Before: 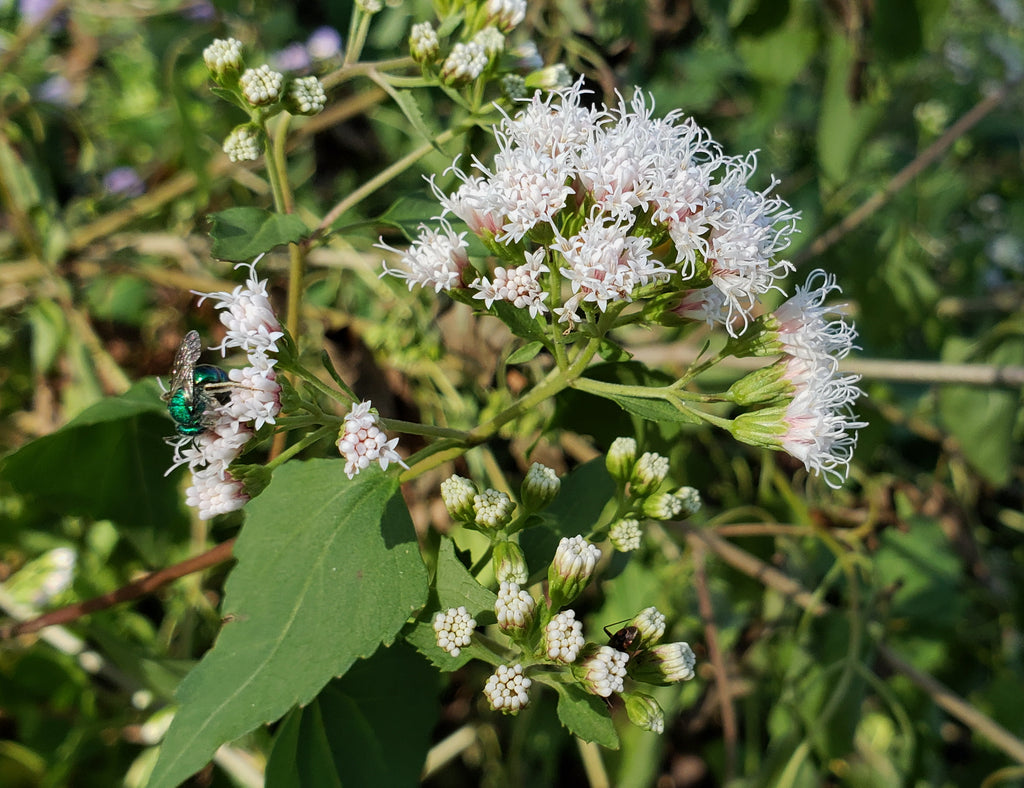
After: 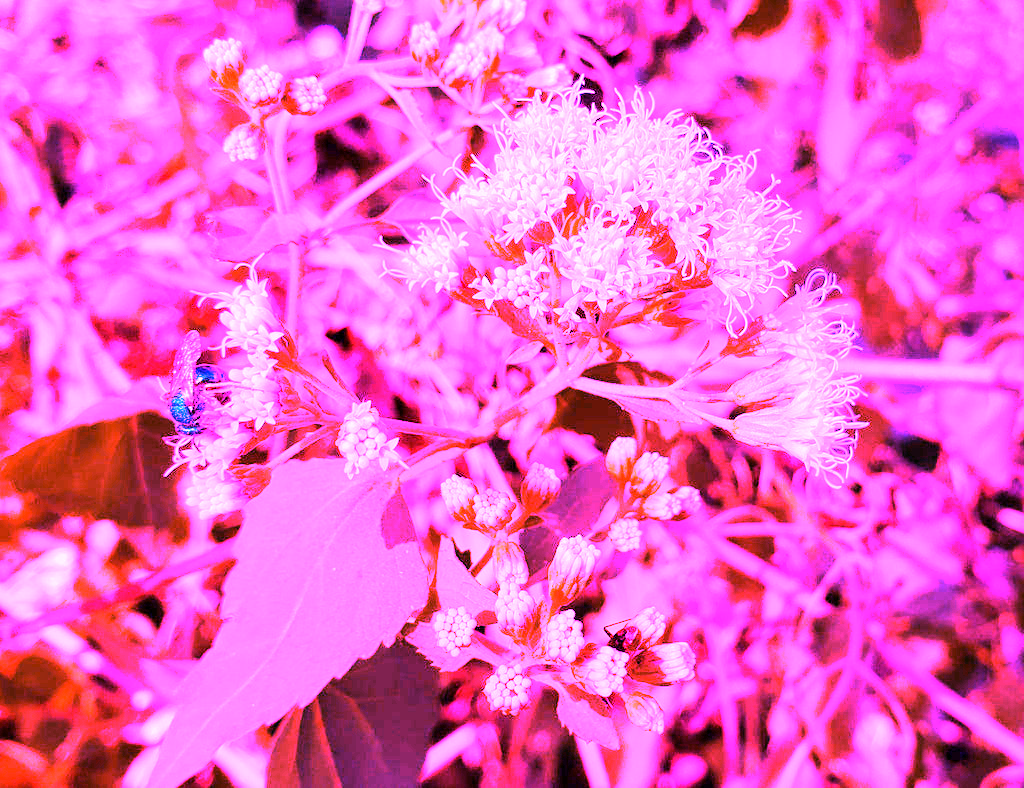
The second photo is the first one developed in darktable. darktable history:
white balance: red 8, blue 8
local contrast: mode bilateral grid, contrast 10, coarseness 25, detail 115%, midtone range 0.2
